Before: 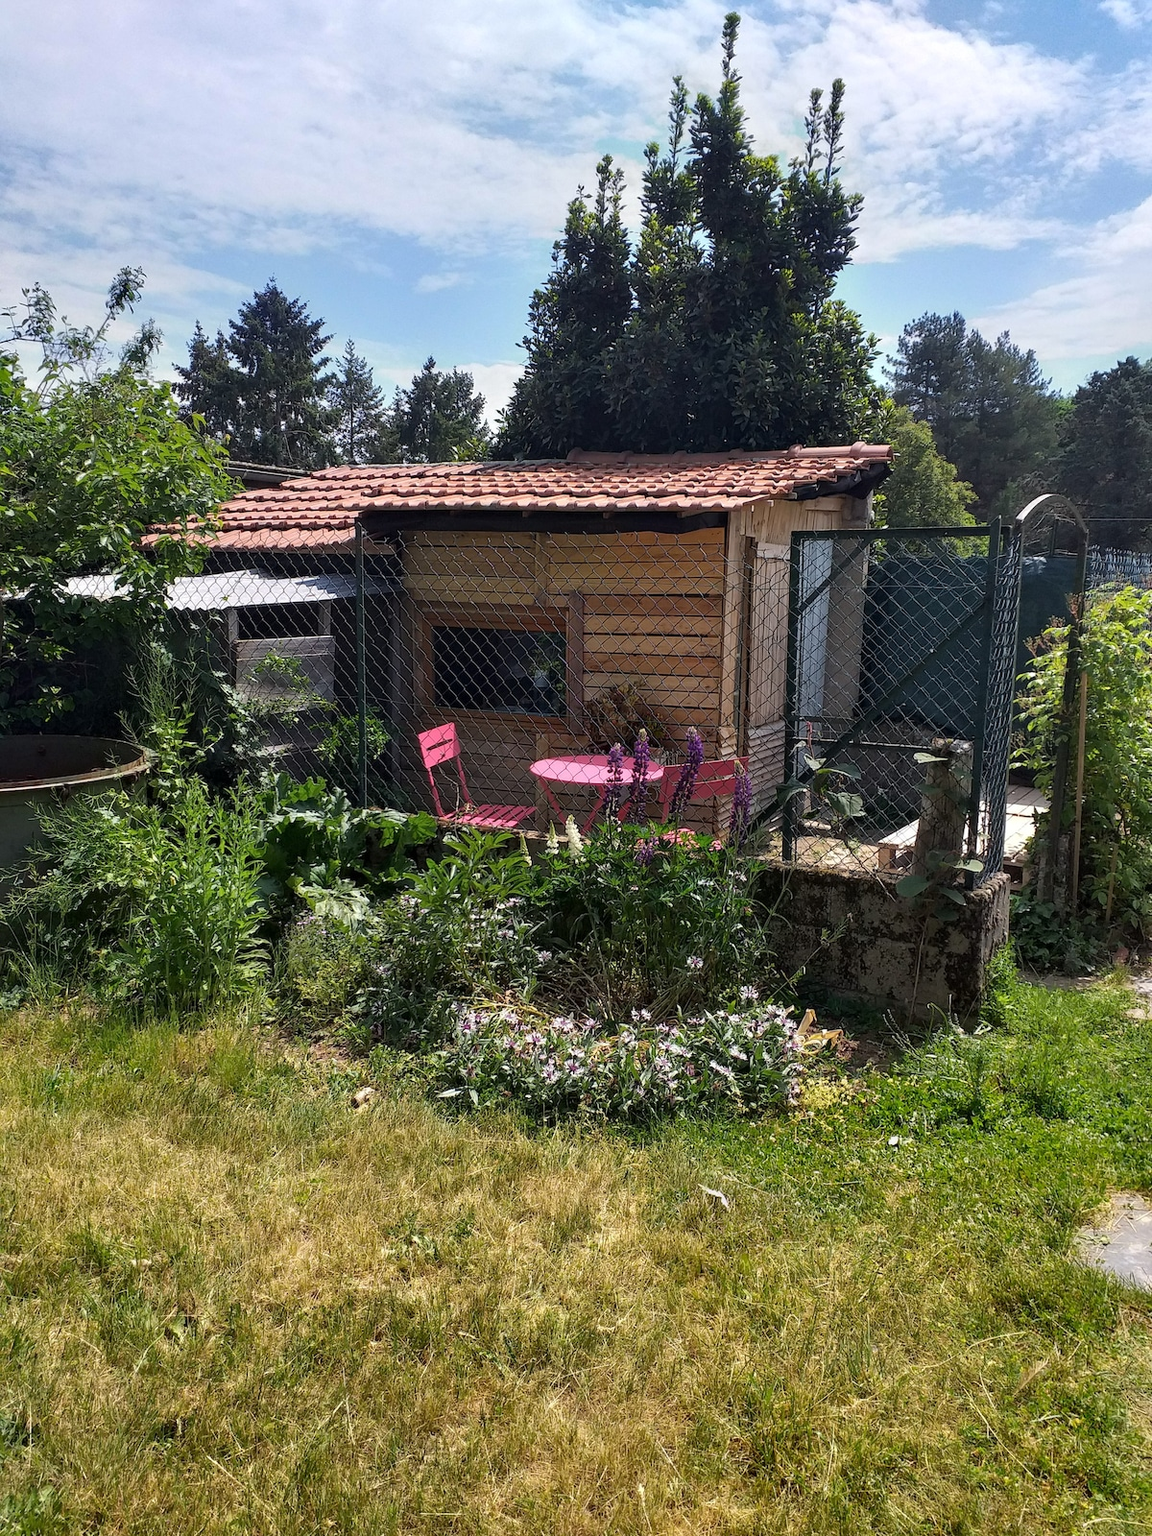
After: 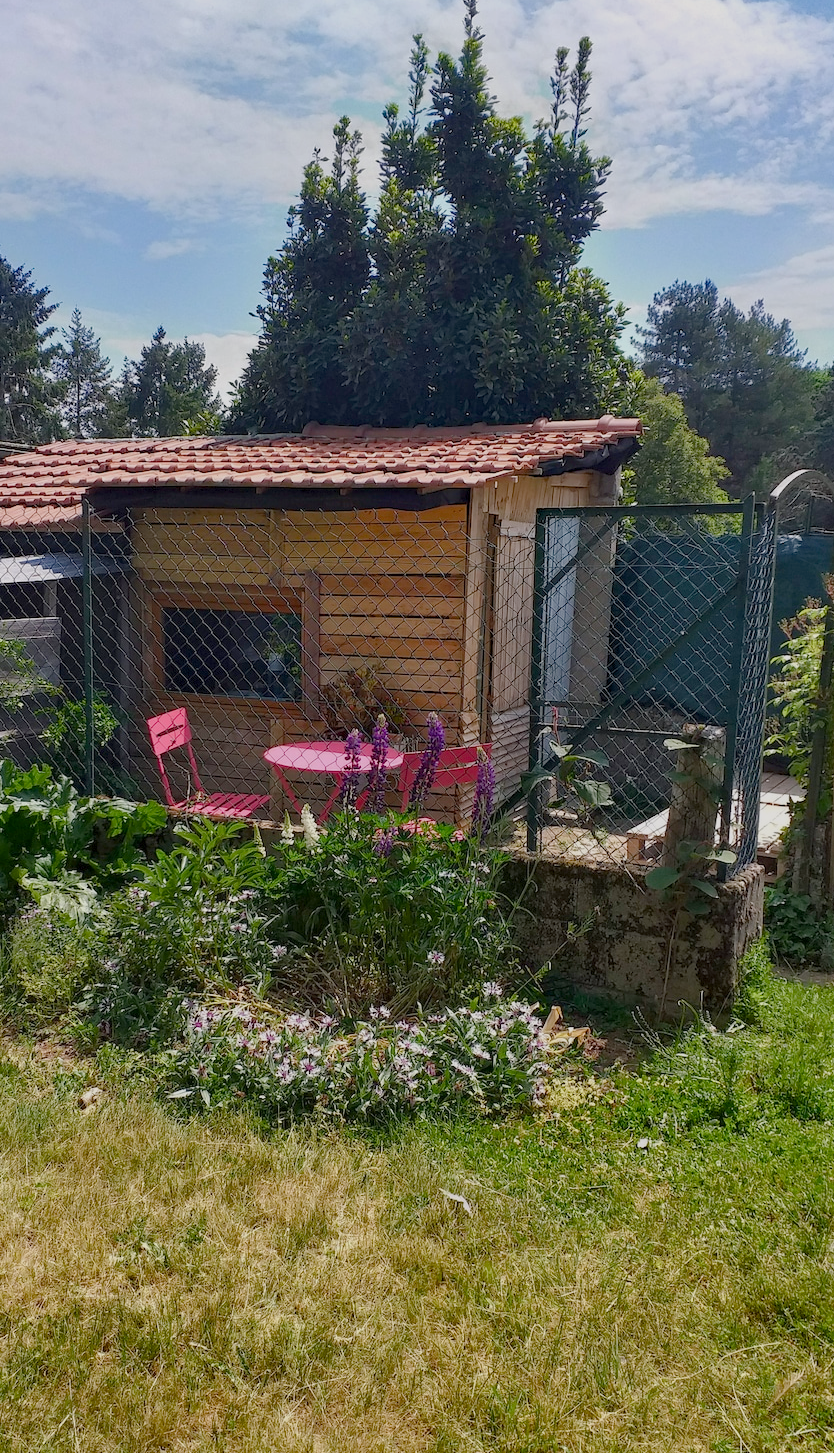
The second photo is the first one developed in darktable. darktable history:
crop and rotate: left 24.034%, top 2.838%, right 6.406%, bottom 6.299%
haze removal: compatibility mode true, adaptive false
color balance rgb: shadows lift › chroma 1%, shadows lift › hue 113°, highlights gain › chroma 0.2%, highlights gain › hue 333°, perceptual saturation grading › global saturation 20%, perceptual saturation grading › highlights -50%, perceptual saturation grading › shadows 25%, contrast -20%
